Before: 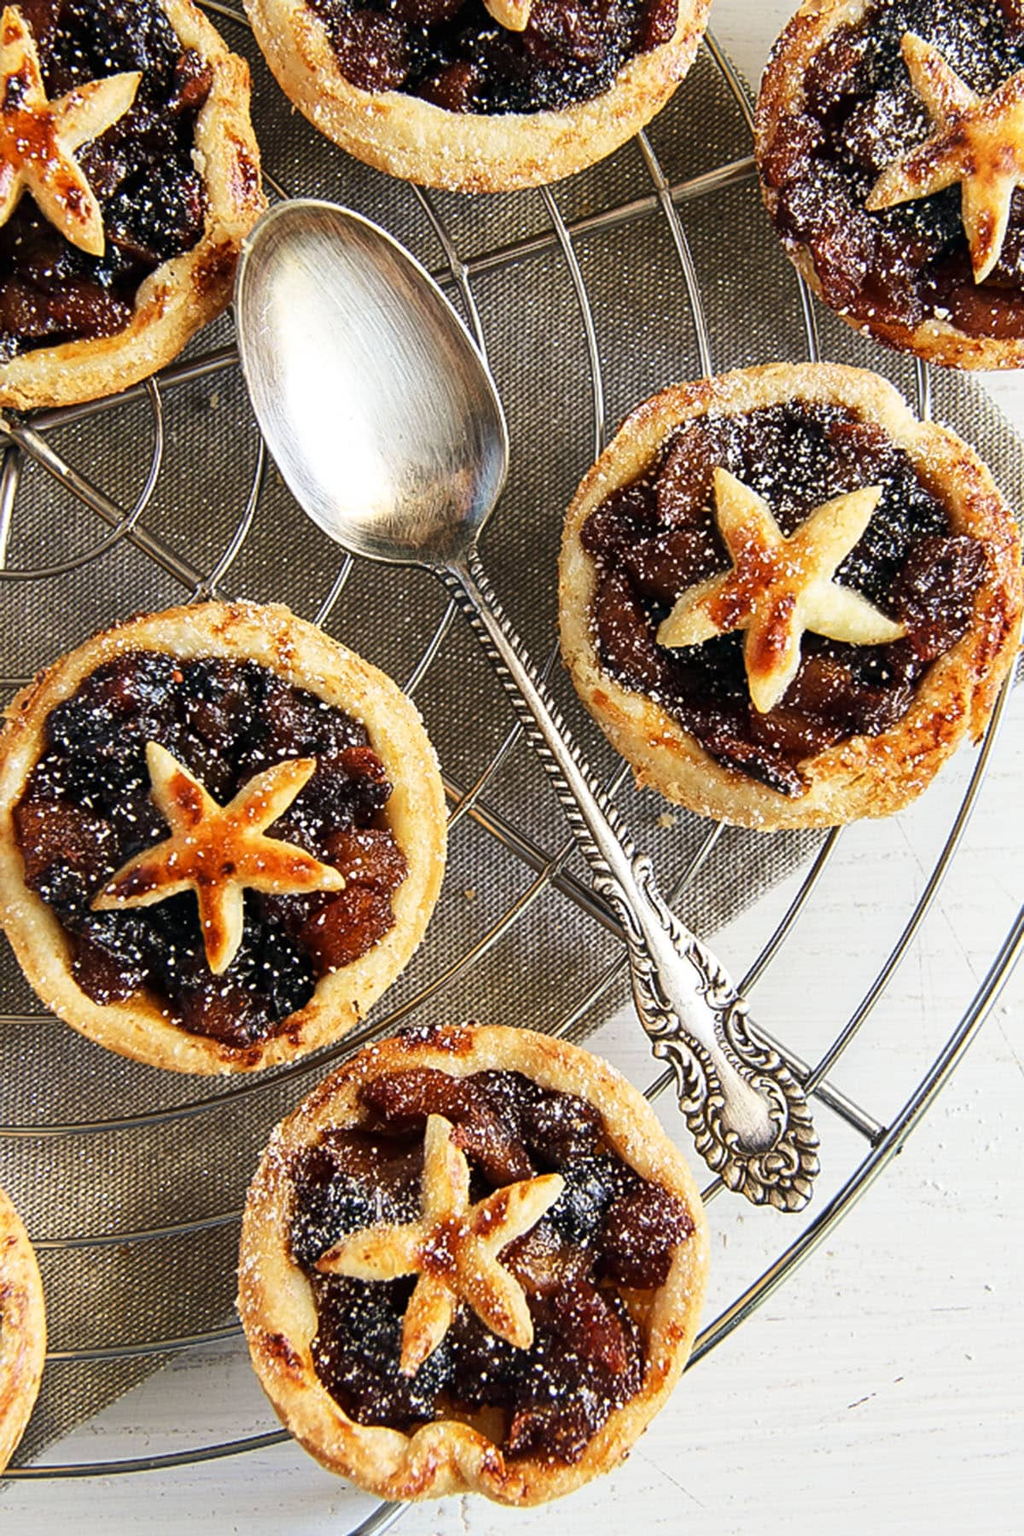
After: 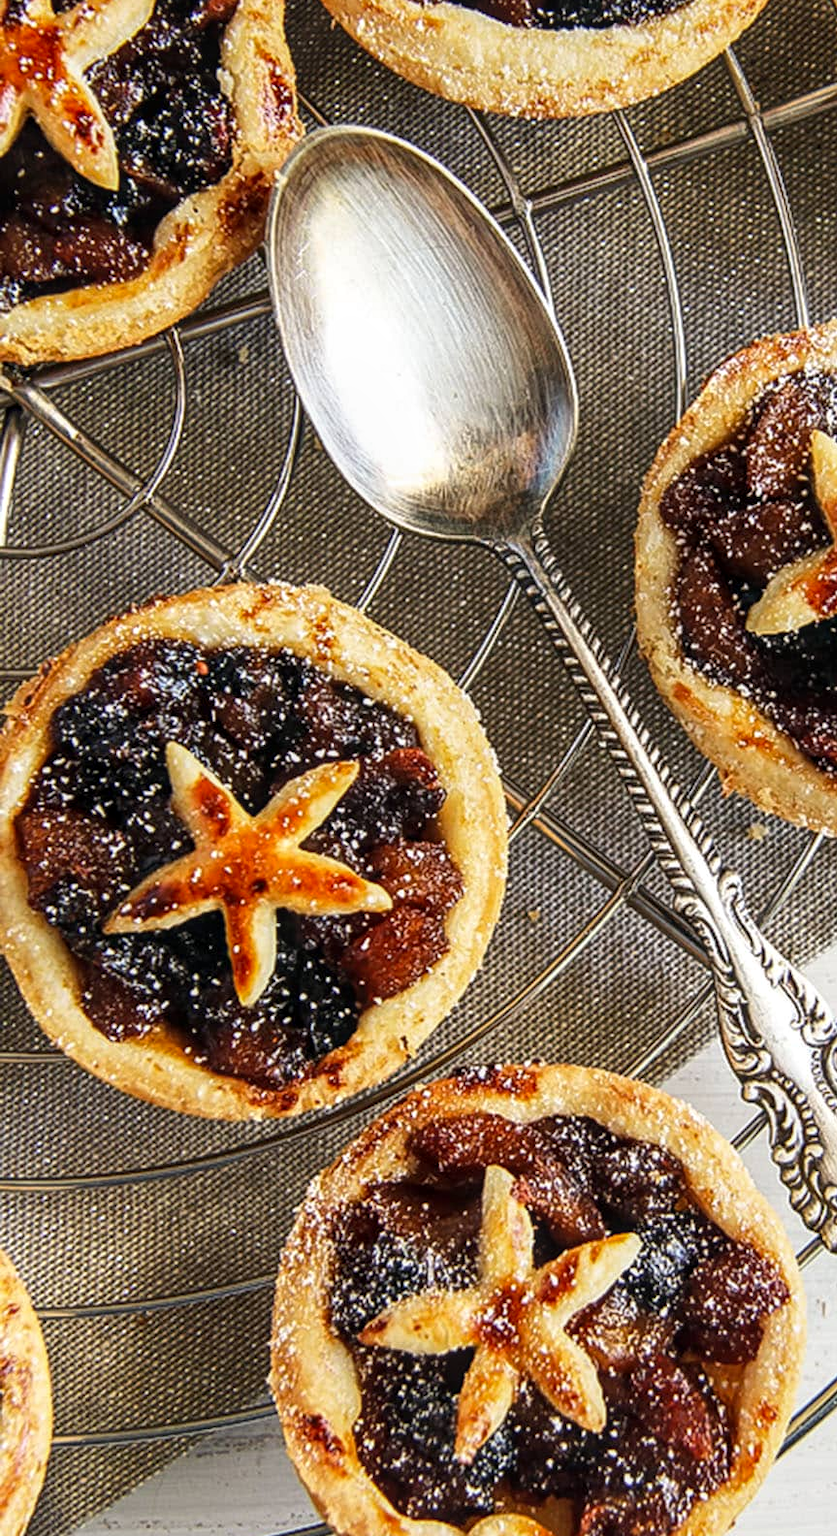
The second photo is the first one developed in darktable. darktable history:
crop: top 5.803%, right 27.864%, bottom 5.804%
local contrast: on, module defaults
vibrance: on, module defaults
